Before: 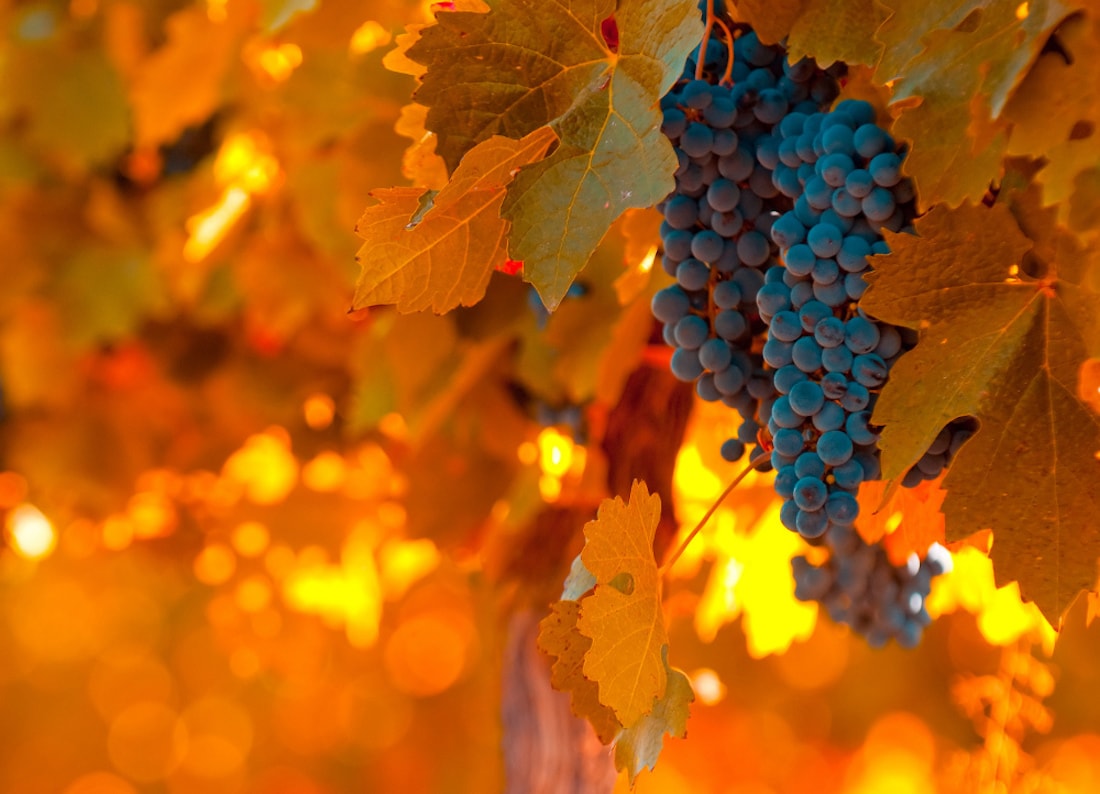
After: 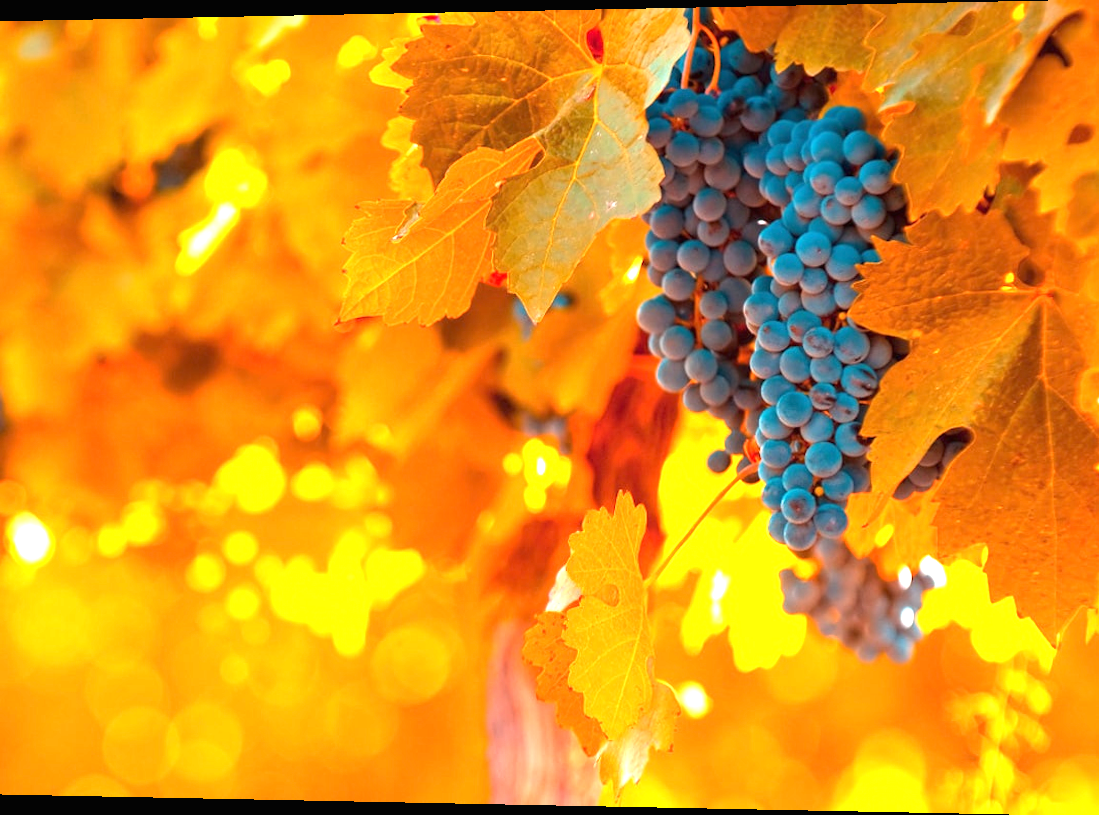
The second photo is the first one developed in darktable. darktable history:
rotate and perspective: lens shift (horizontal) -0.055, automatic cropping off
exposure: black level correction 0, exposure 1.7 EV, compensate exposure bias true, compensate highlight preservation false
